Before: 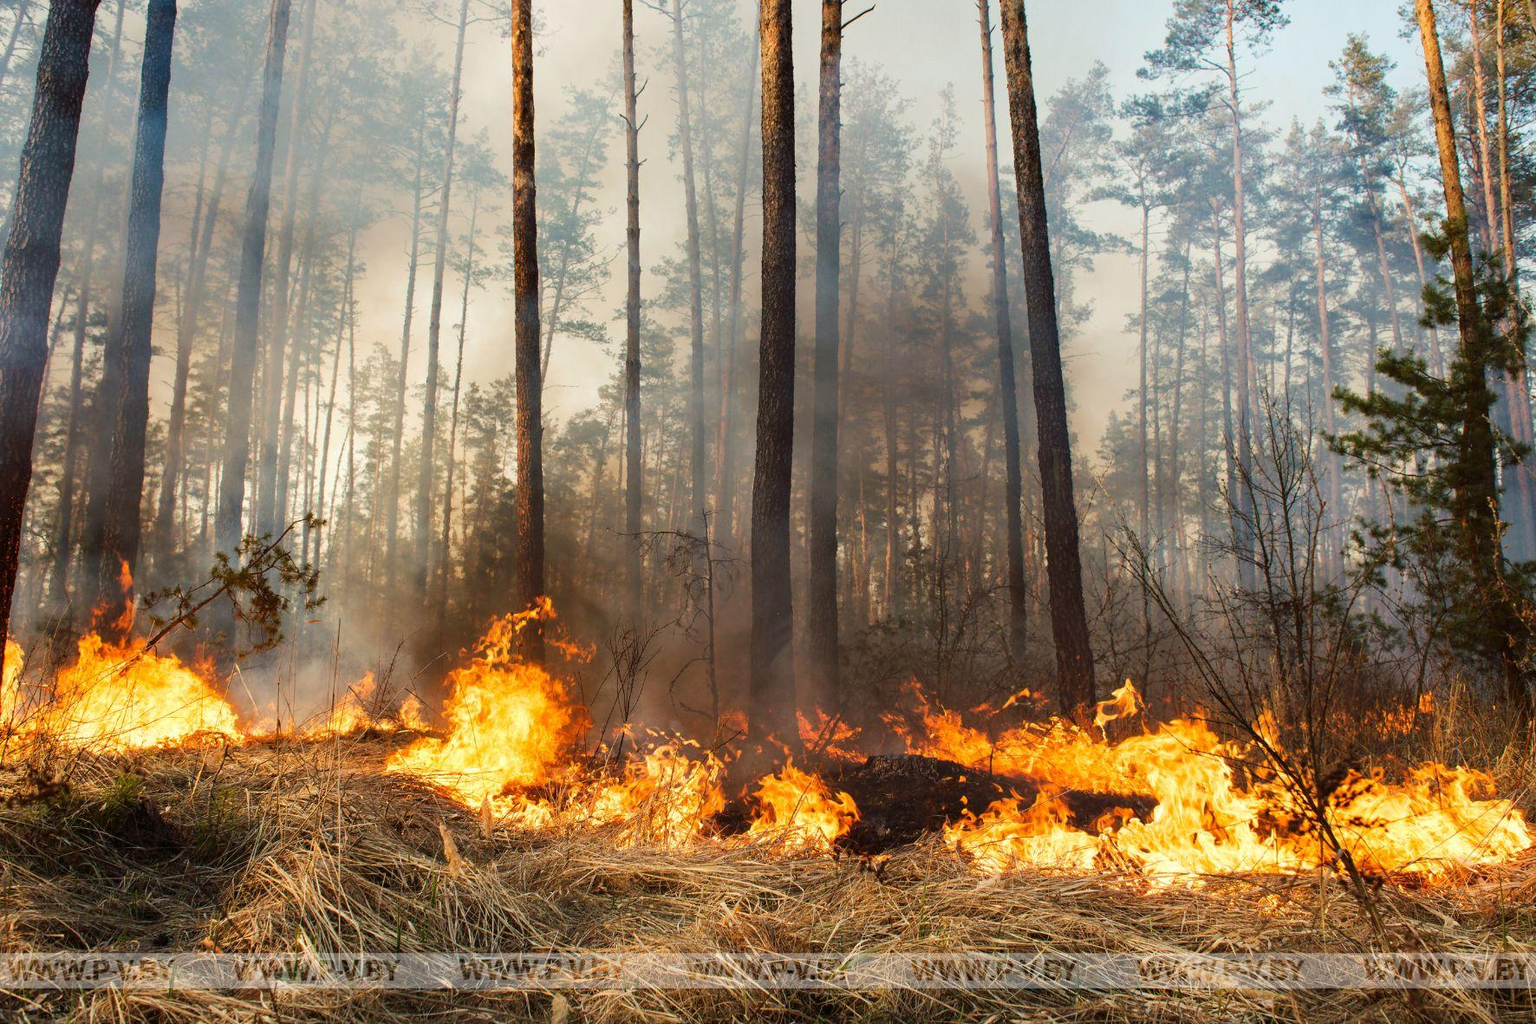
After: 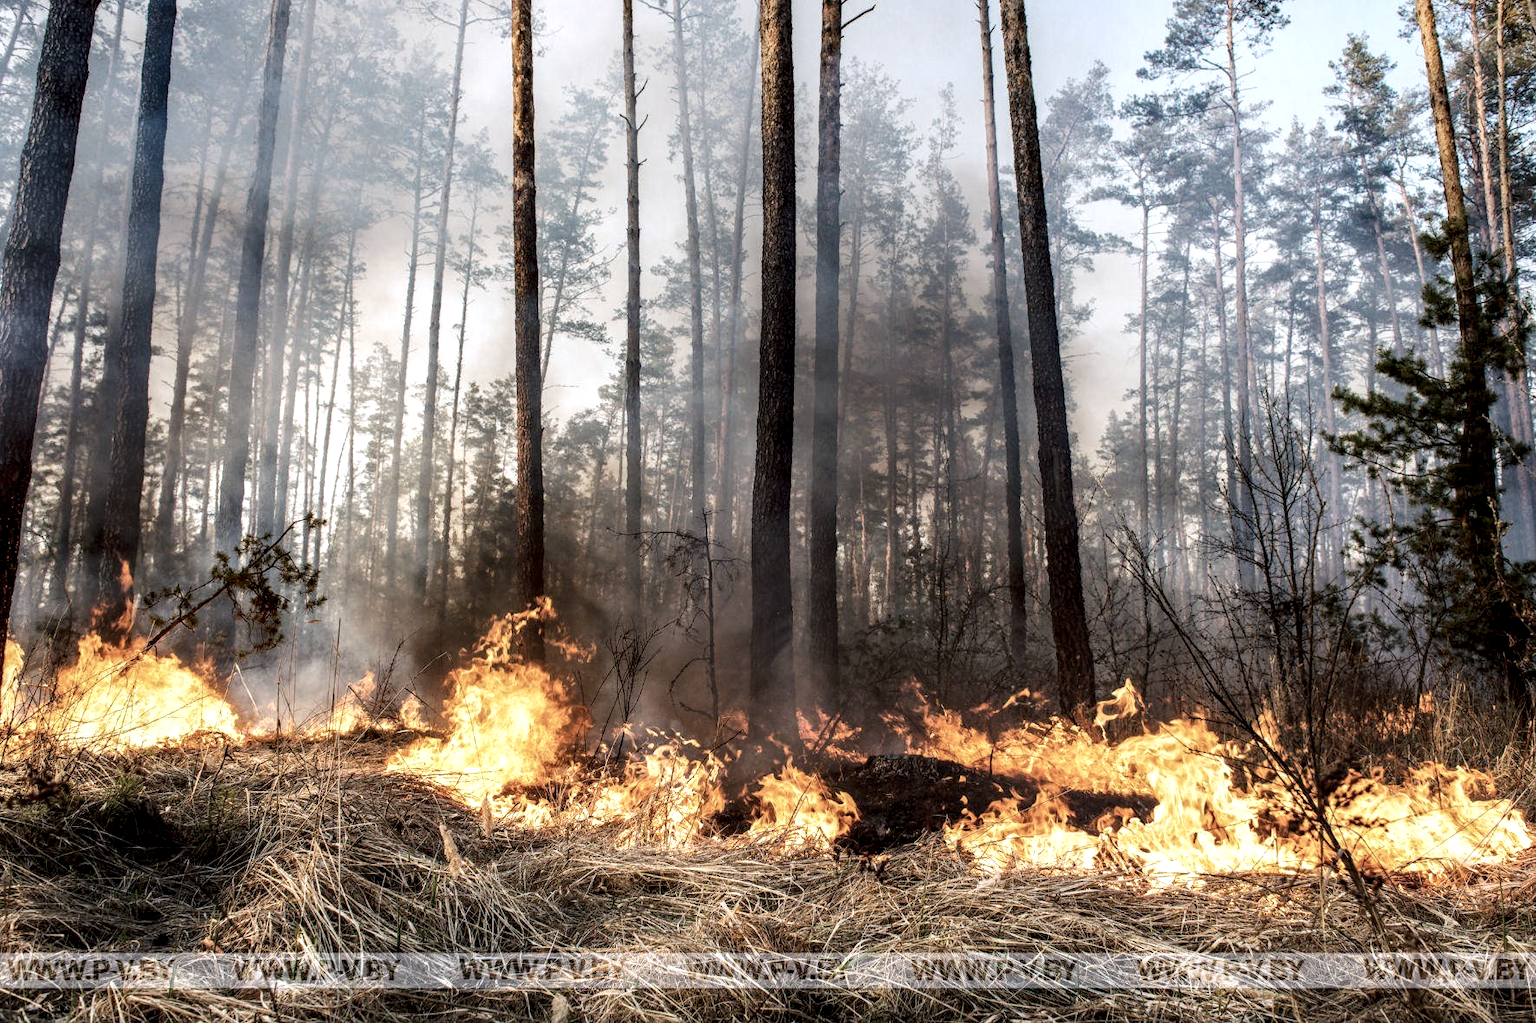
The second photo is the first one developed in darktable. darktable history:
local contrast: detail 160%
contrast brightness saturation: contrast 0.1, saturation -0.36
white balance: red 0.967, blue 1.119, emerald 0.756
tone equalizer: on, module defaults
